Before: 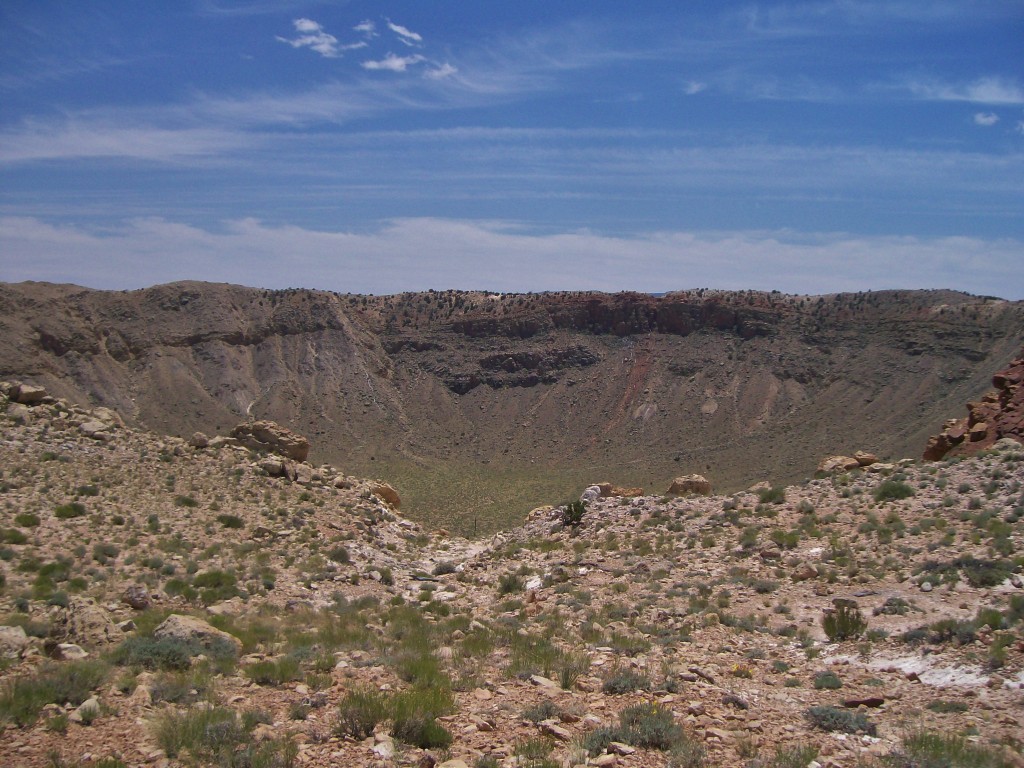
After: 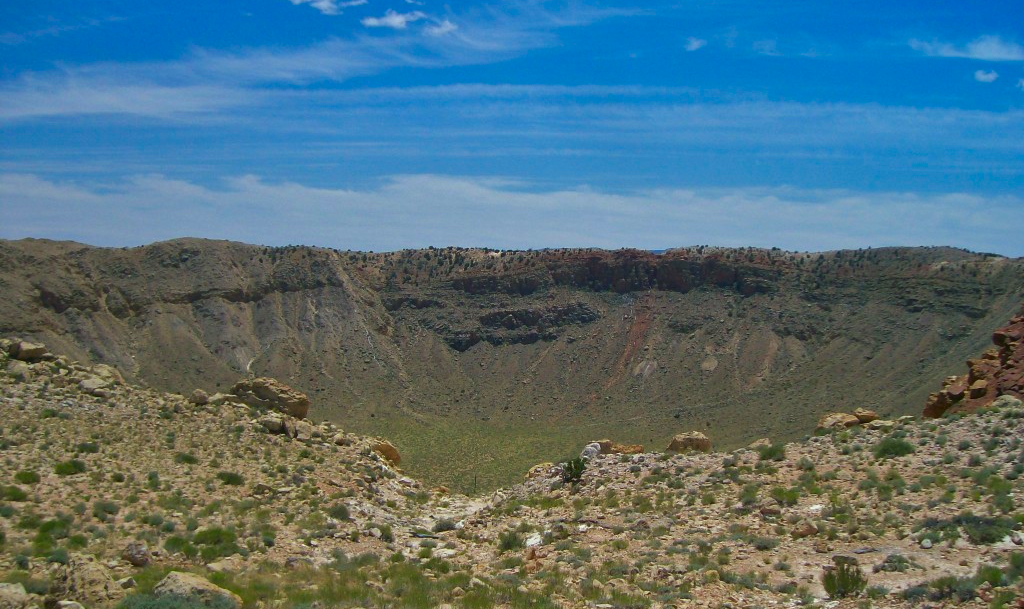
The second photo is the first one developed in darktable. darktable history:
crop and rotate: top 5.667%, bottom 14.937%
color correction: highlights a* -7.33, highlights b* 1.26, shadows a* -3.55, saturation 1.4
